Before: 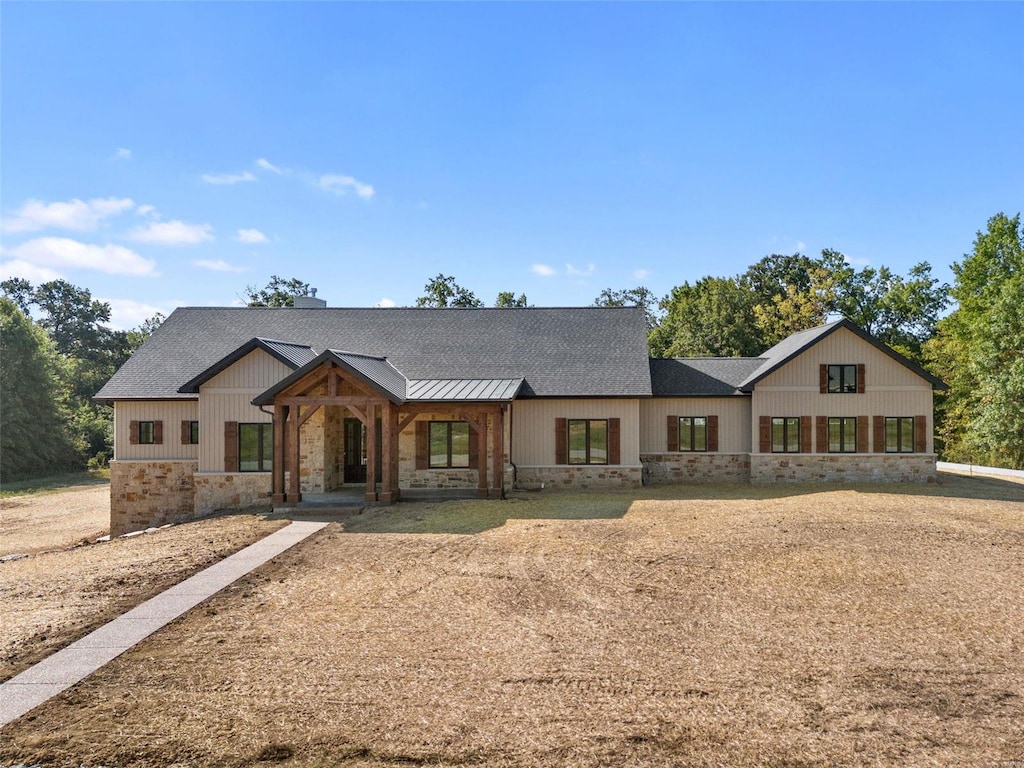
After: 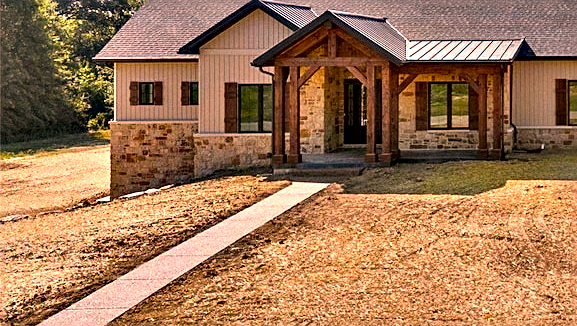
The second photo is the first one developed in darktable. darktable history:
local contrast: mode bilateral grid, contrast 20, coarseness 50, detail 120%, midtone range 0.2
color calibration: output colorfulness [0, 0.315, 0, 0], illuminant same as pipeline (D50), adaptation none (bypass), x 0.332, y 0.334, temperature 5015.52 K
color correction: highlights a* 21.06, highlights b* 19.58
sharpen: amount 0.499
crop: top 44.222%, right 43.577%, bottom 13.33%
contrast brightness saturation: saturation 0.181
contrast equalizer: octaves 7, y [[0.6 ×6], [0.55 ×6], [0 ×6], [0 ×6], [0 ×6]]
